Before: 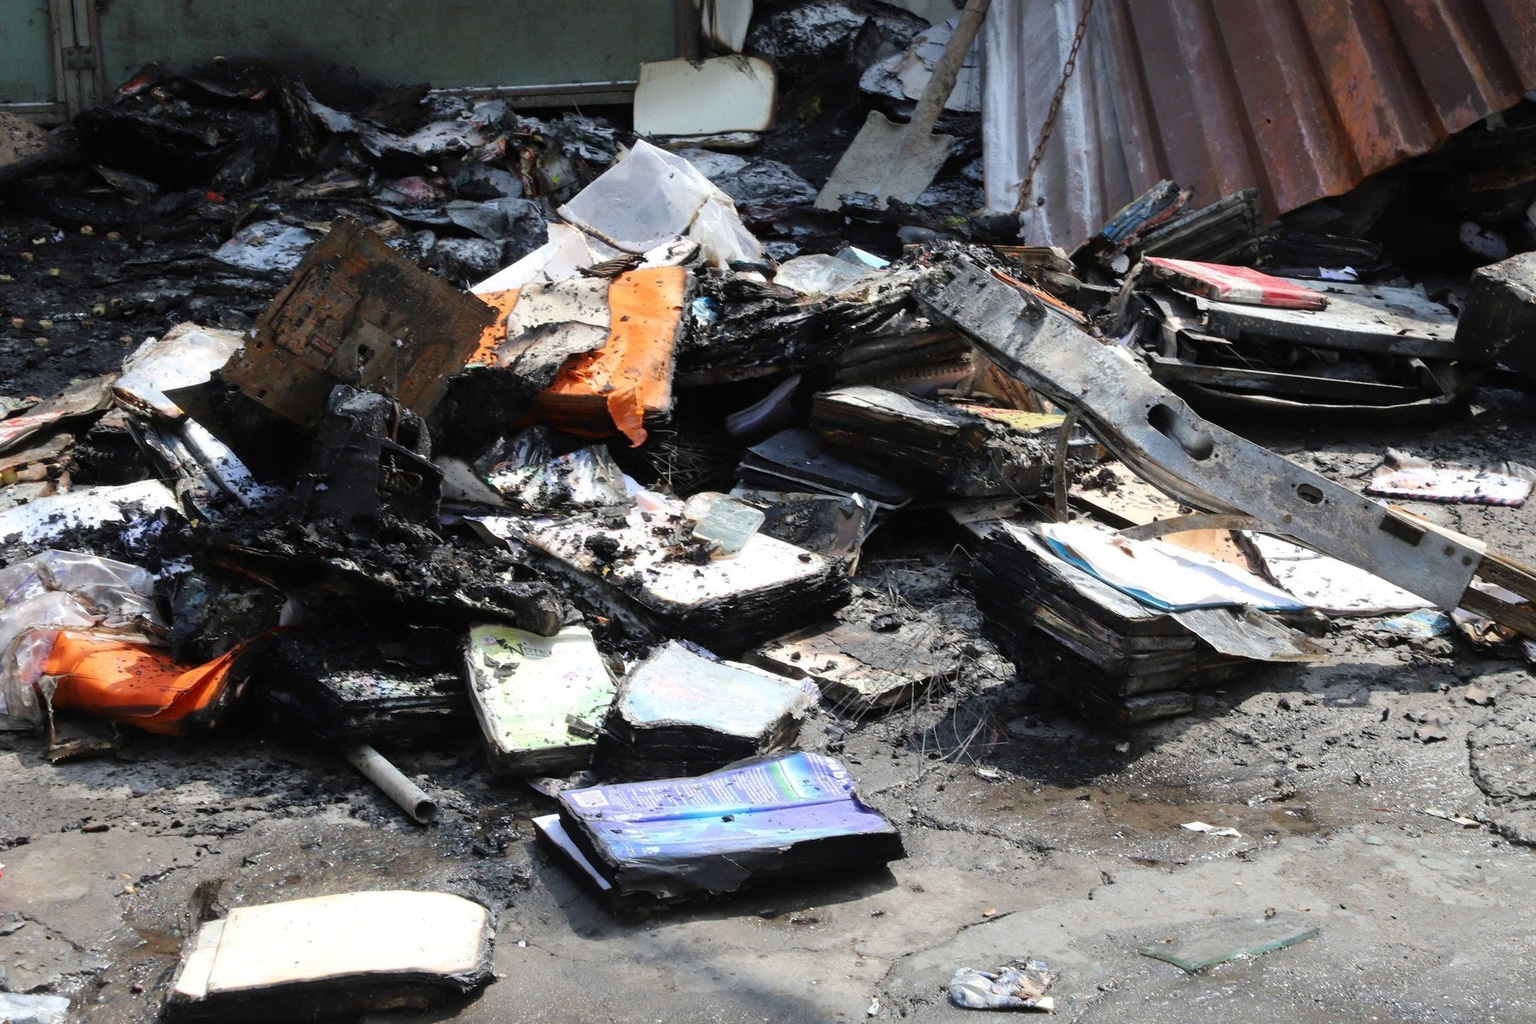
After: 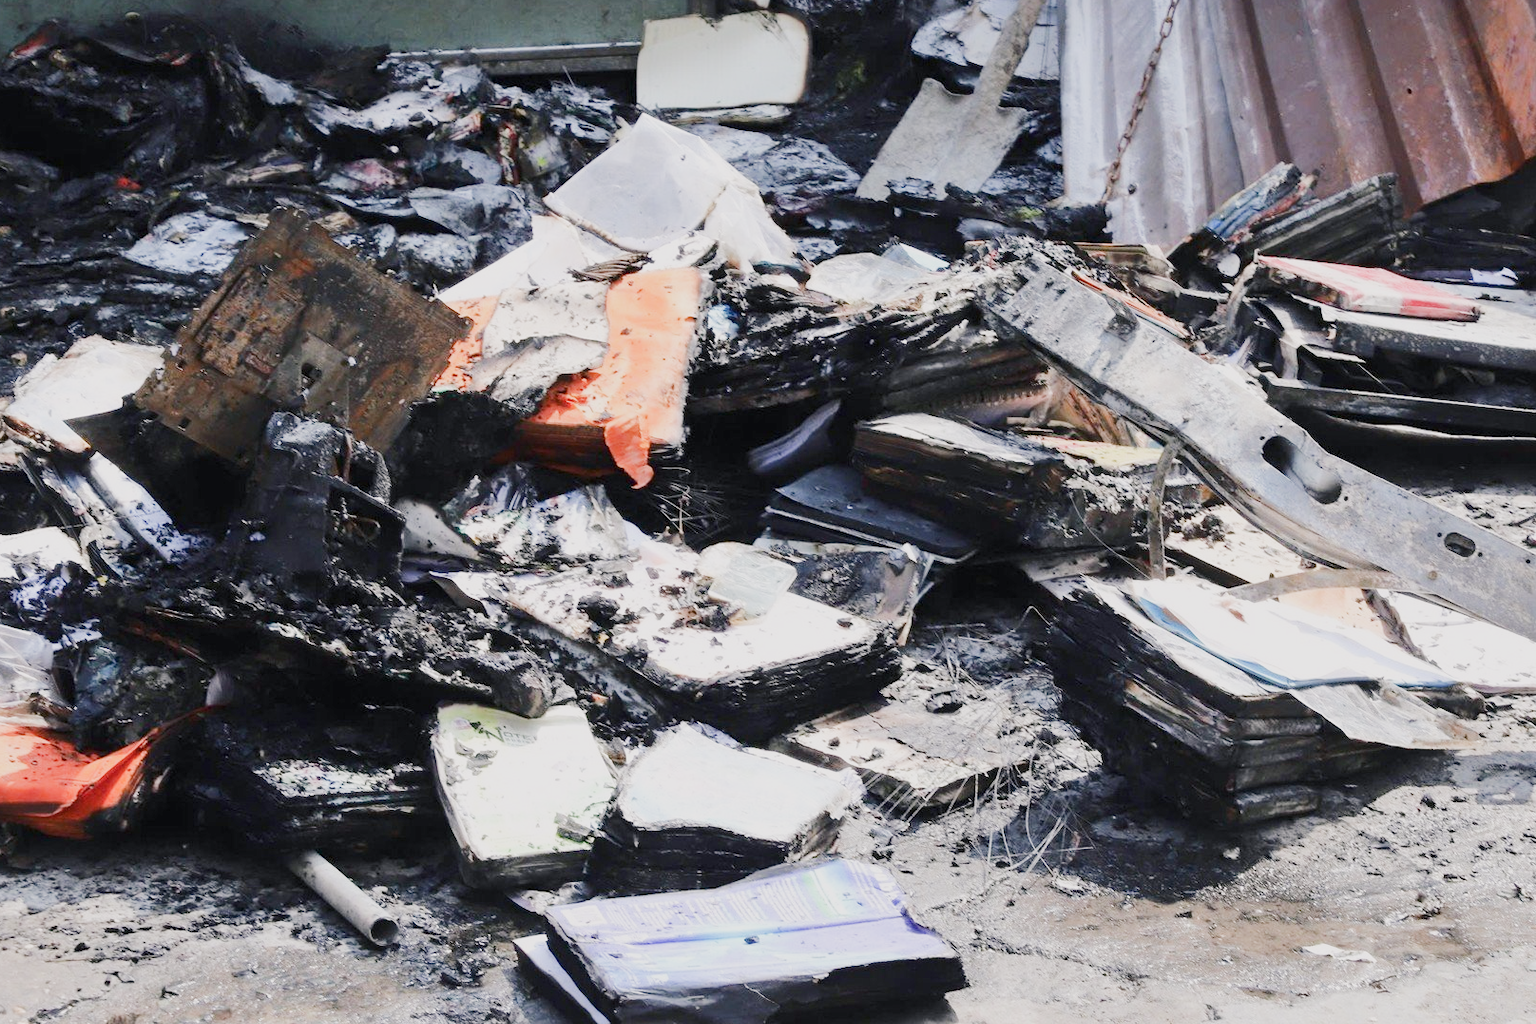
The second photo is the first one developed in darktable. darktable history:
sigmoid: contrast 1.05, skew -0.15
crop and rotate: left 7.196%, top 4.574%, right 10.605%, bottom 13.178%
tone equalizer: -8 EV 0.001 EV, -7 EV -0.002 EV, -6 EV 0.002 EV, -5 EV -0.03 EV, -4 EV -0.116 EV, -3 EV -0.169 EV, -2 EV 0.24 EV, -1 EV 0.702 EV, +0 EV 0.493 EV
exposure: black level correction 0, exposure 1.2 EV, compensate highlight preservation false
color balance rgb: shadows lift › chroma 1.41%, shadows lift › hue 260°, power › chroma 0.5%, power › hue 260°, highlights gain › chroma 1%, highlights gain › hue 27°, saturation formula JzAzBz (2021)
white balance: red 0.988, blue 1.017
